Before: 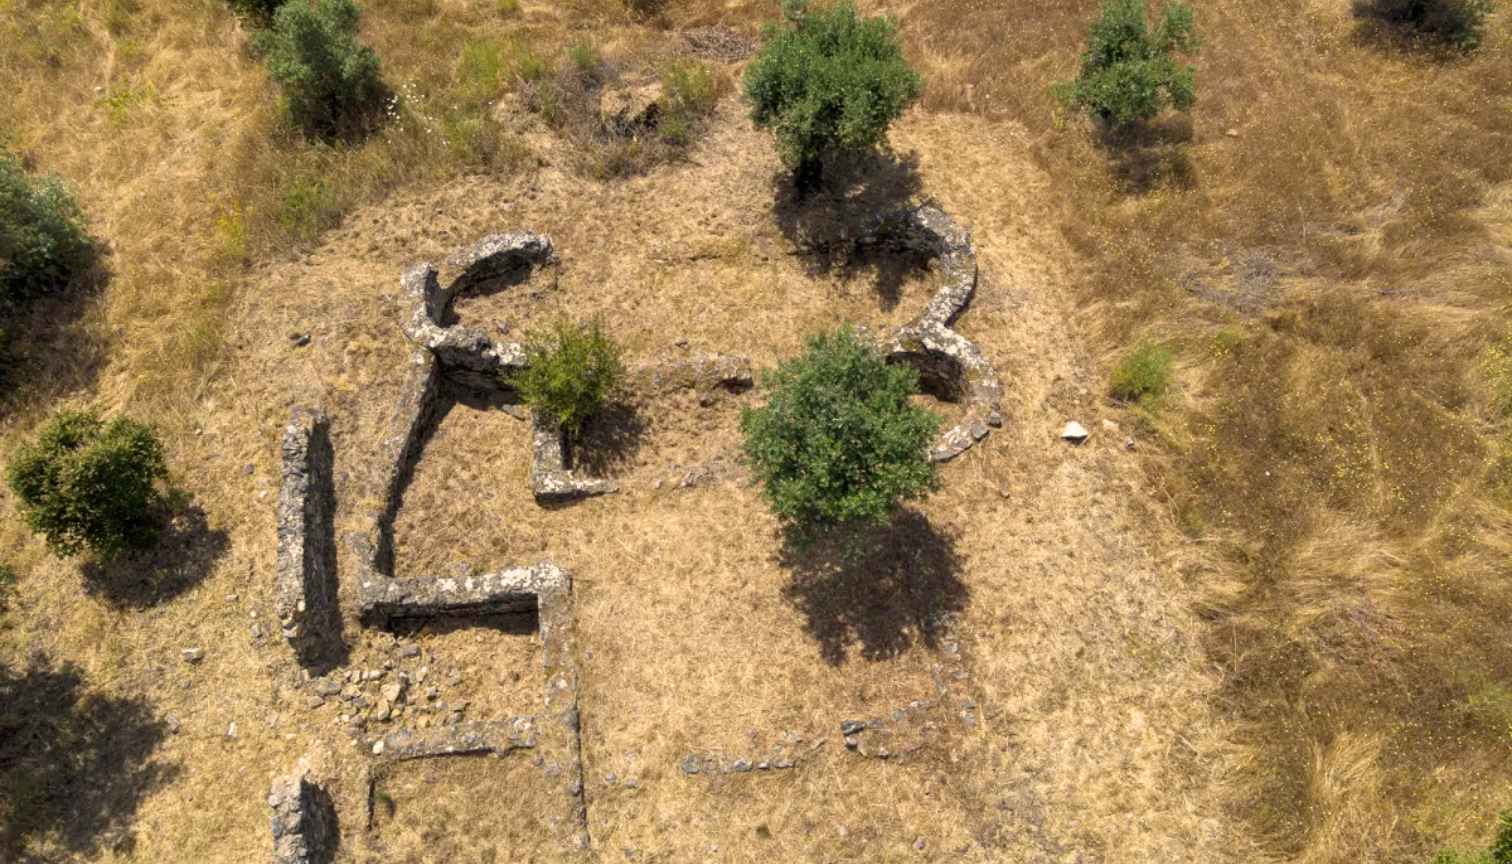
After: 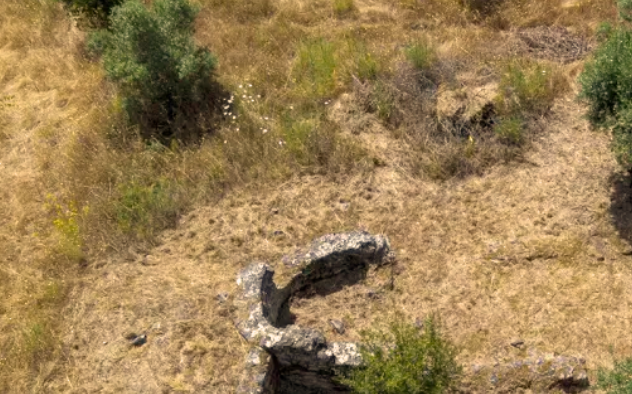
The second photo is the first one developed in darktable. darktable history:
crop and rotate: left 10.911%, top 0.085%, right 47.275%, bottom 54.269%
